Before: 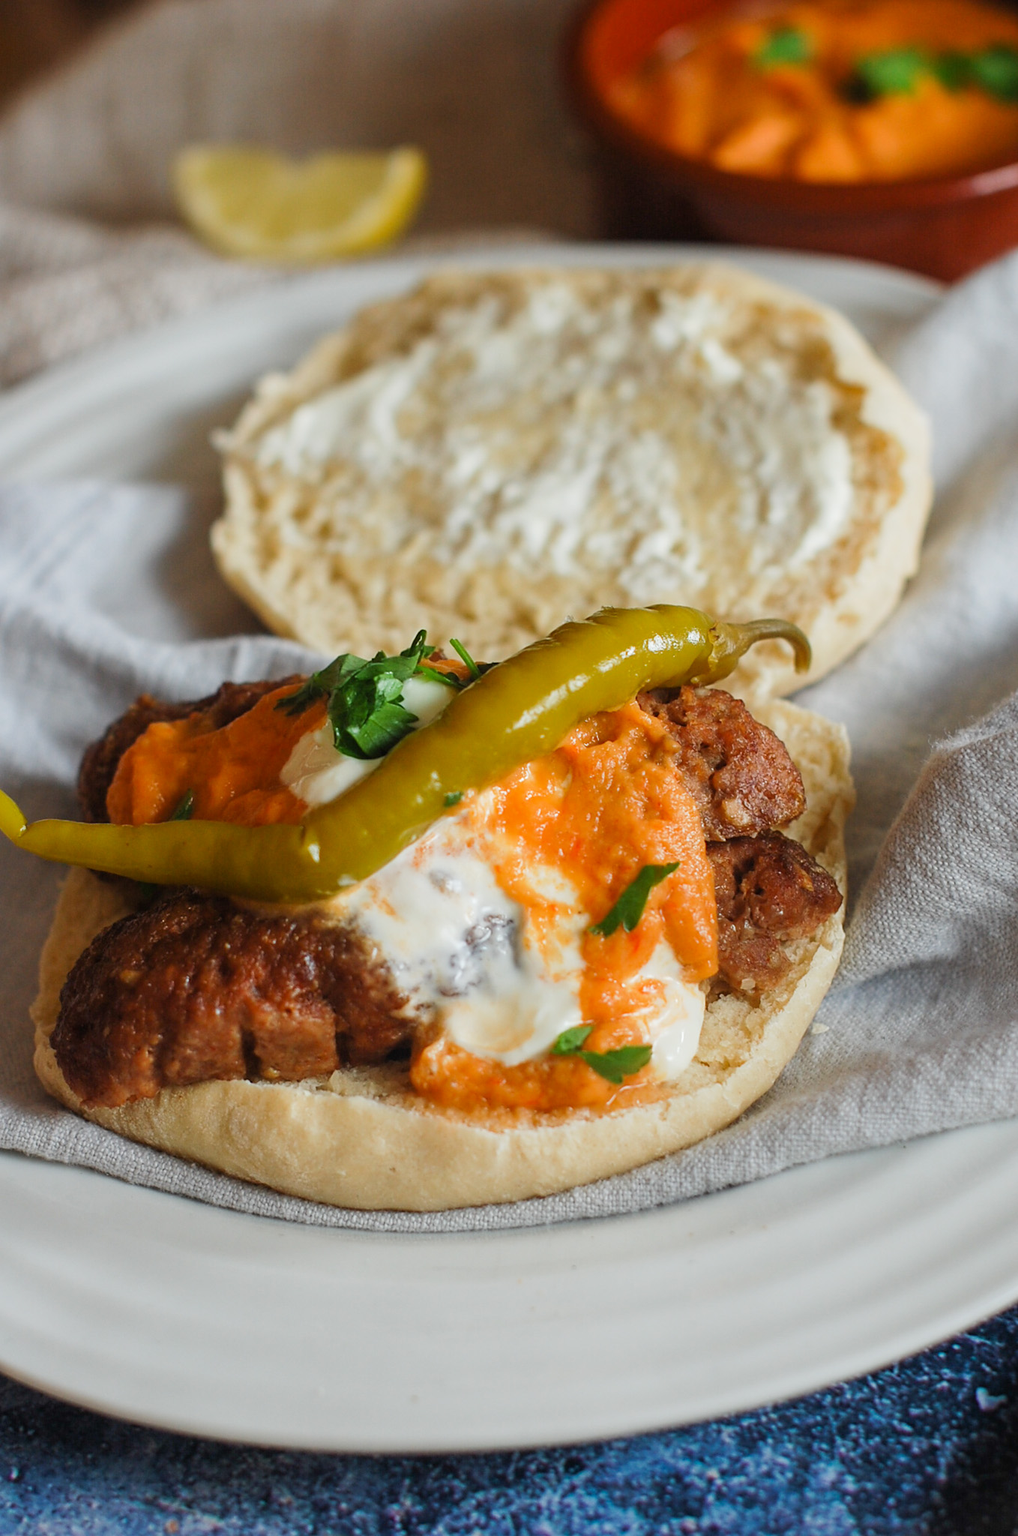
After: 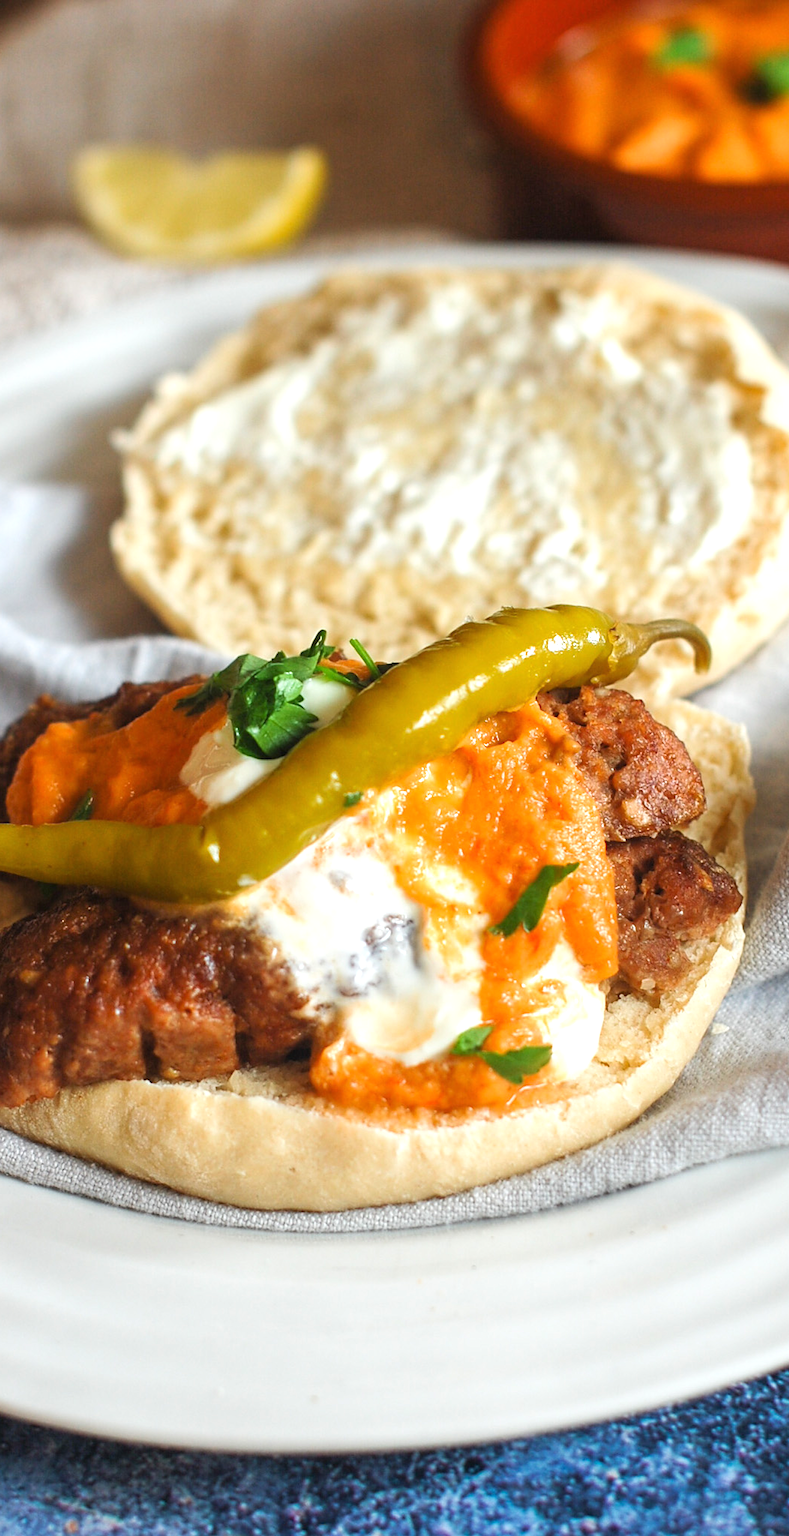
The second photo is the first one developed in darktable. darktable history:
exposure: black level correction 0, exposure 0.691 EV, compensate highlight preservation false
crop: left 9.885%, right 12.542%
